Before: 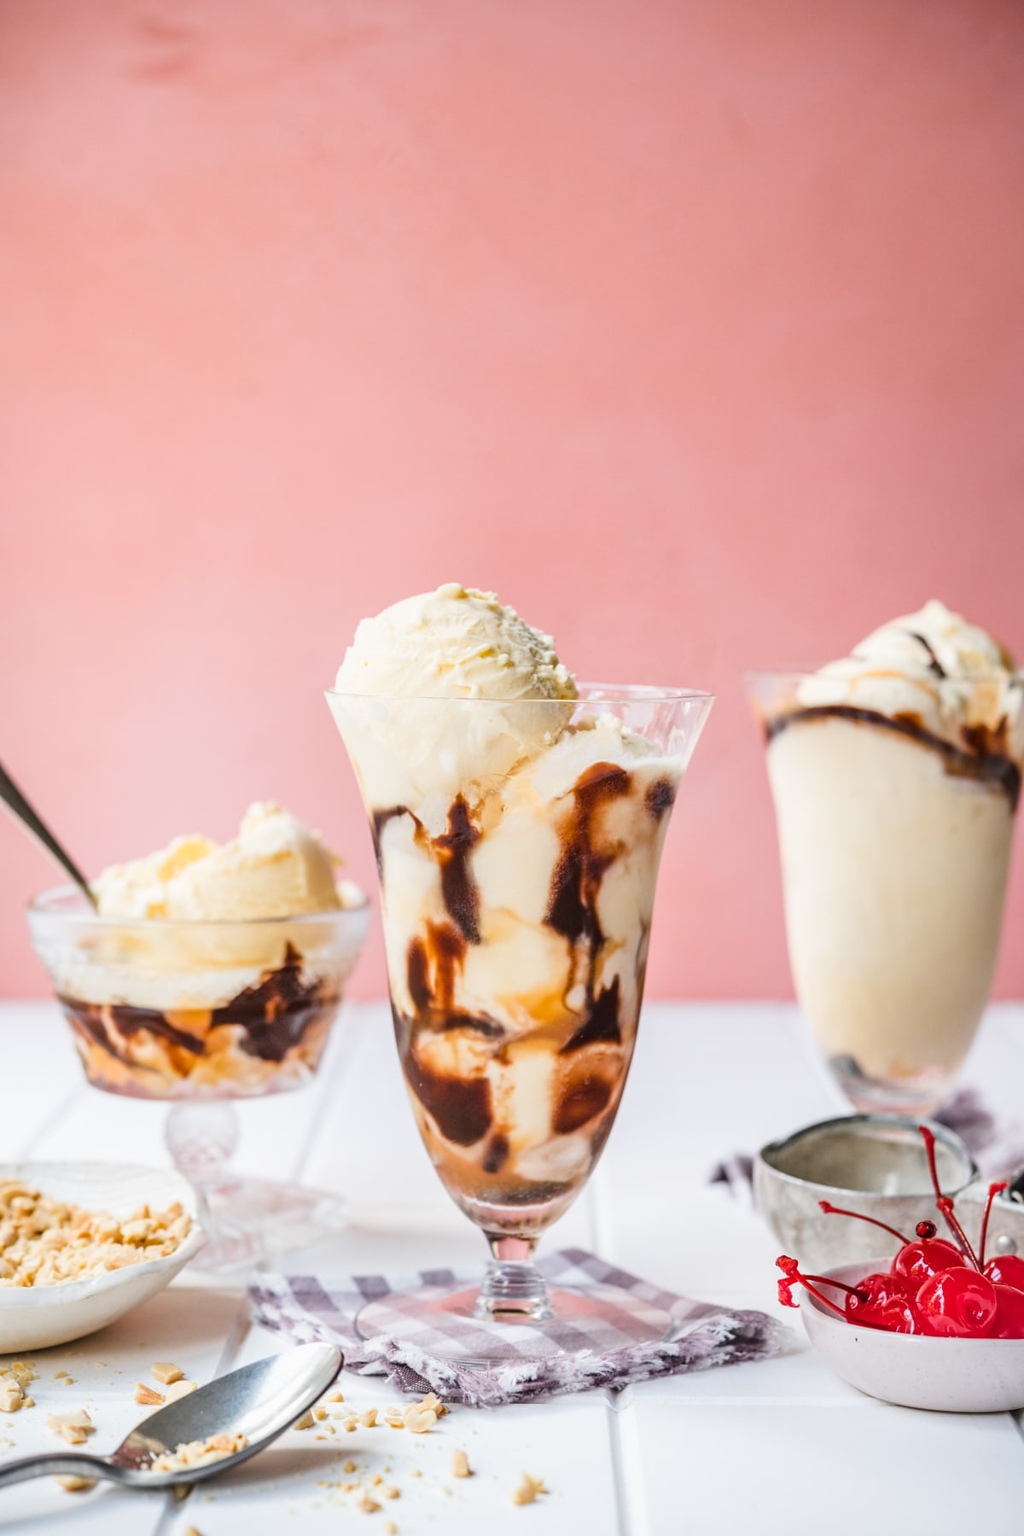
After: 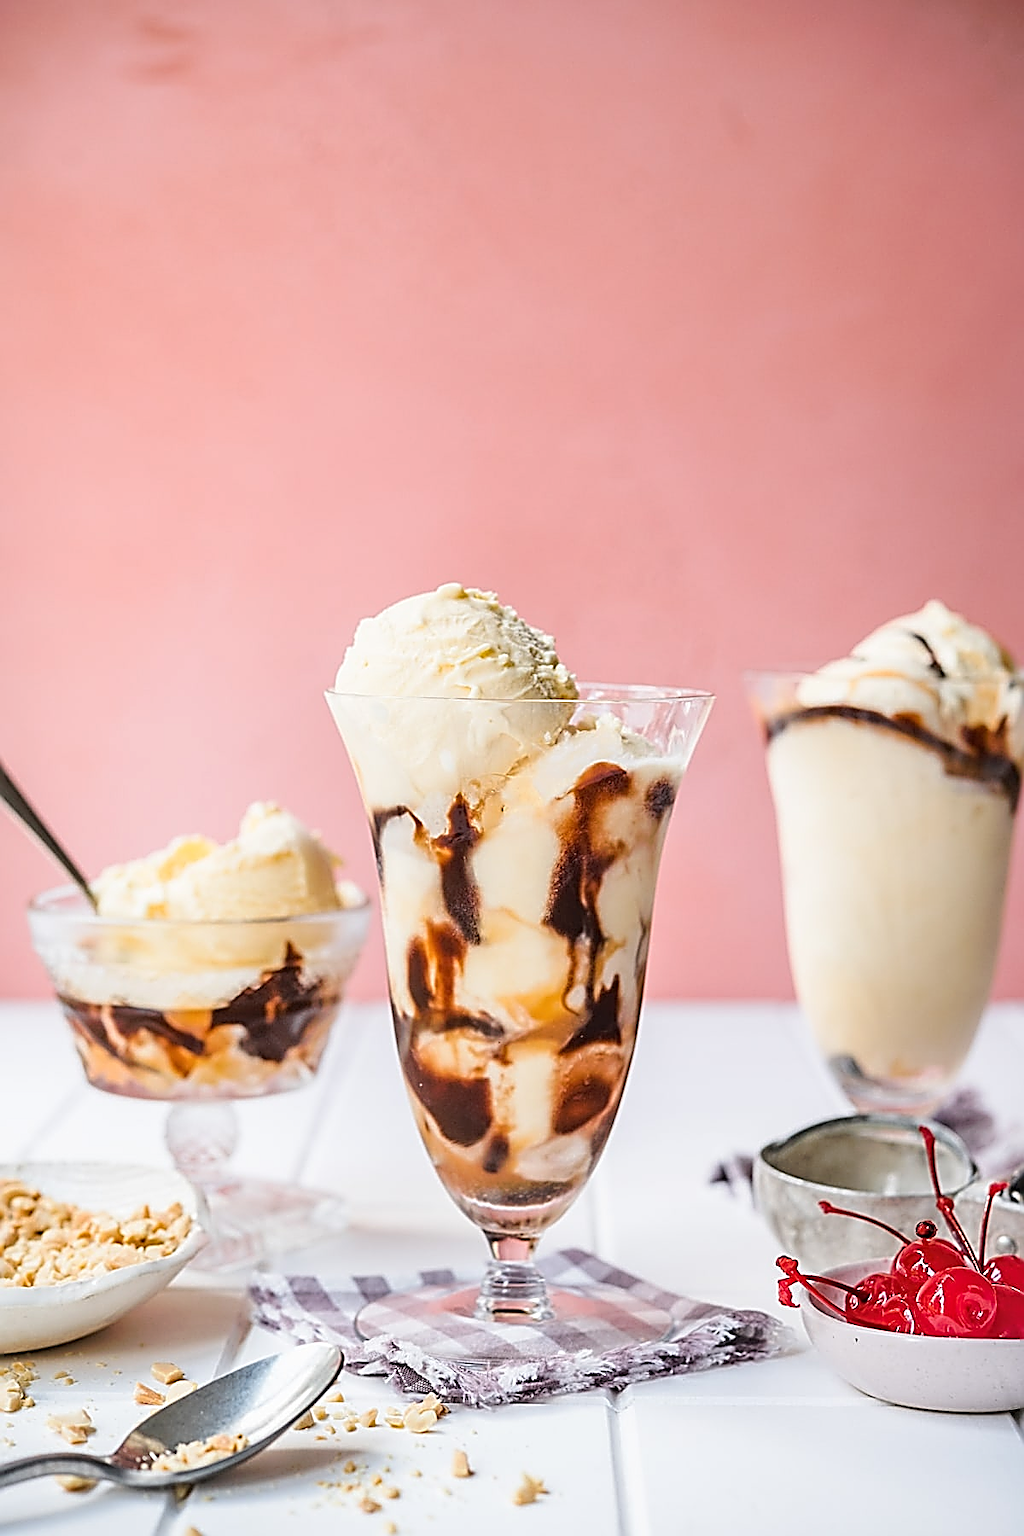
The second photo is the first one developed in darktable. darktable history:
sharpen: amount 1.993
tone curve: curves: ch0 [(0, 0) (0.003, 0.013) (0.011, 0.017) (0.025, 0.028) (0.044, 0.049) (0.069, 0.07) (0.1, 0.103) (0.136, 0.143) (0.177, 0.186) (0.224, 0.232) (0.277, 0.282) (0.335, 0.333) (0.399, 0.405) (0.468, 0.477) (0.543, 0.54) (0.623, 0.627) (0.709, 0.709) (0.801, 0.798) (0.898, 0.902) (1, 1)], preserve colors none
